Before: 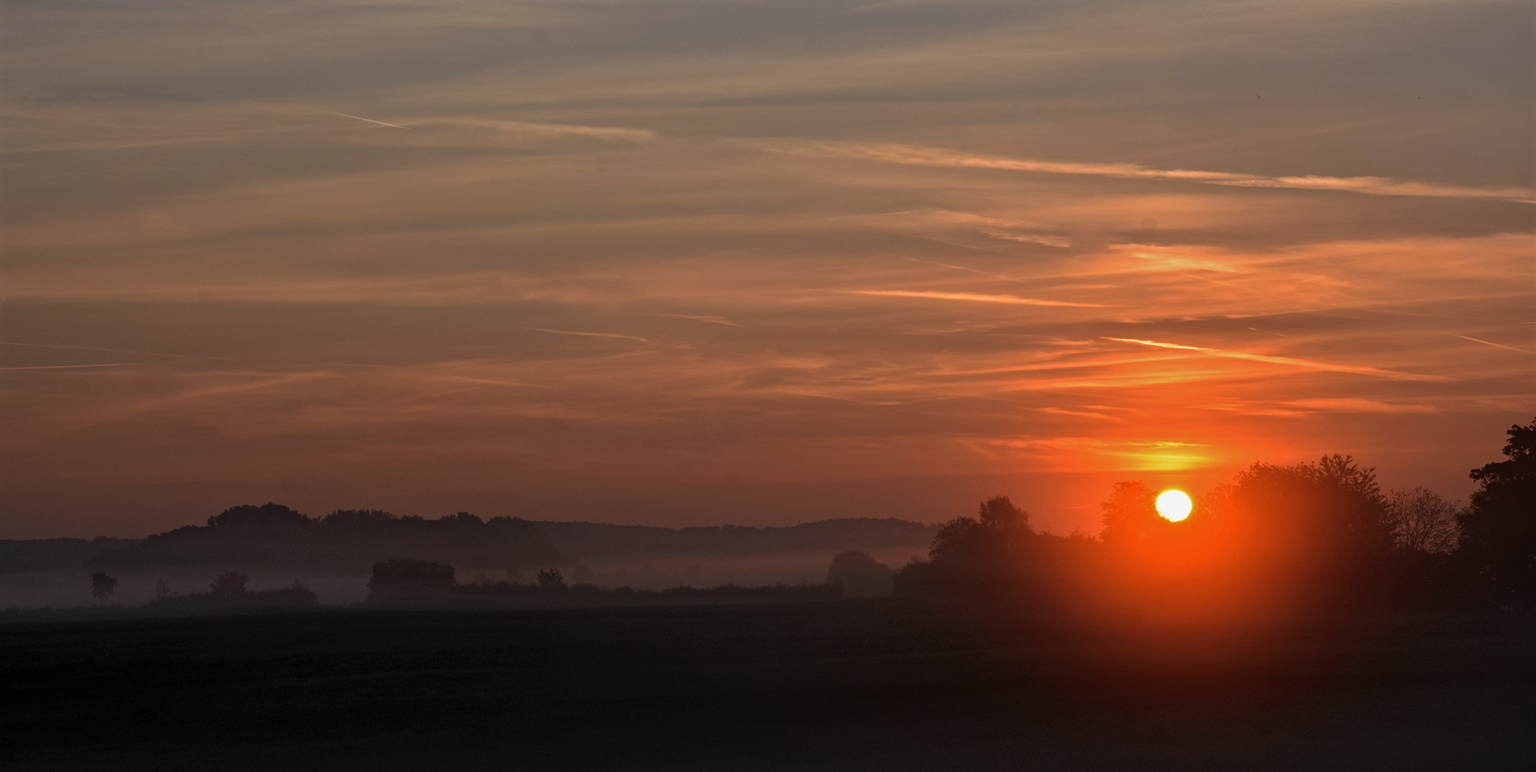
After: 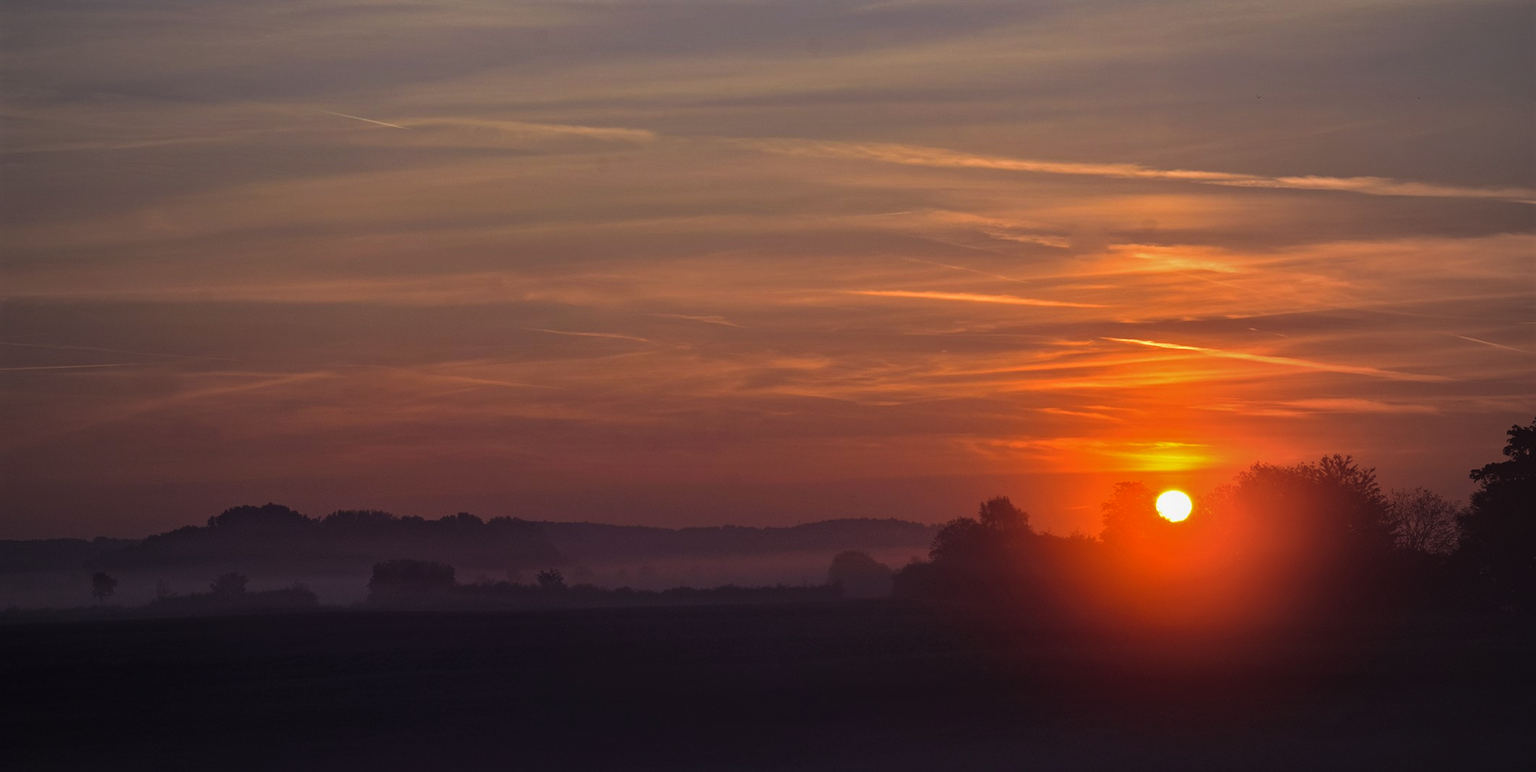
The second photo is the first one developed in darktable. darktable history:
color balance rgb: shadows lift › luminance -21.873%, shadows lift › chroma 9.105%, shadows lift › hue 282.82°, global offset › luminance 0.49%, perceptual saturation grading › global saturation 9.638%, global vibrance 20%
vignetting: fall-off start 72.74%, fall-off radius 108.87%, width/height ratio 0.735
